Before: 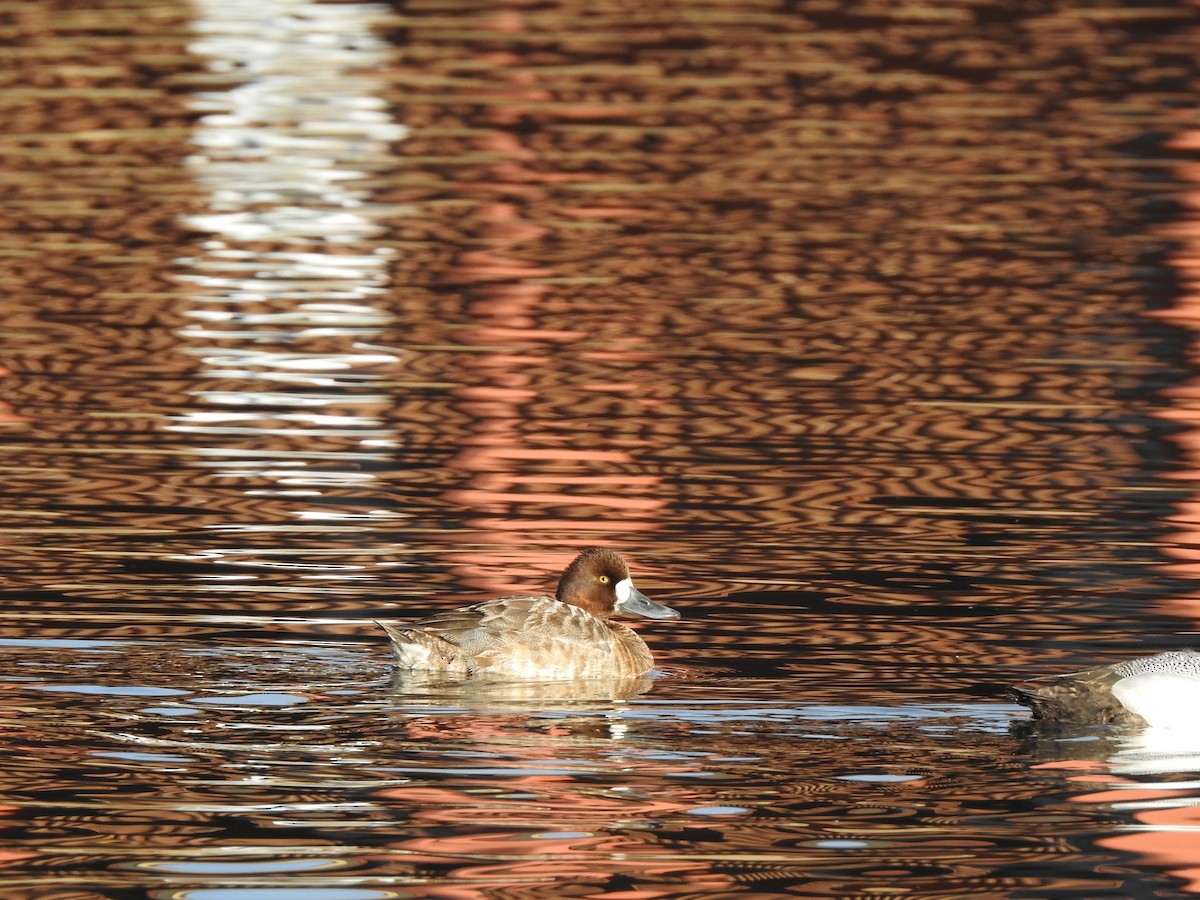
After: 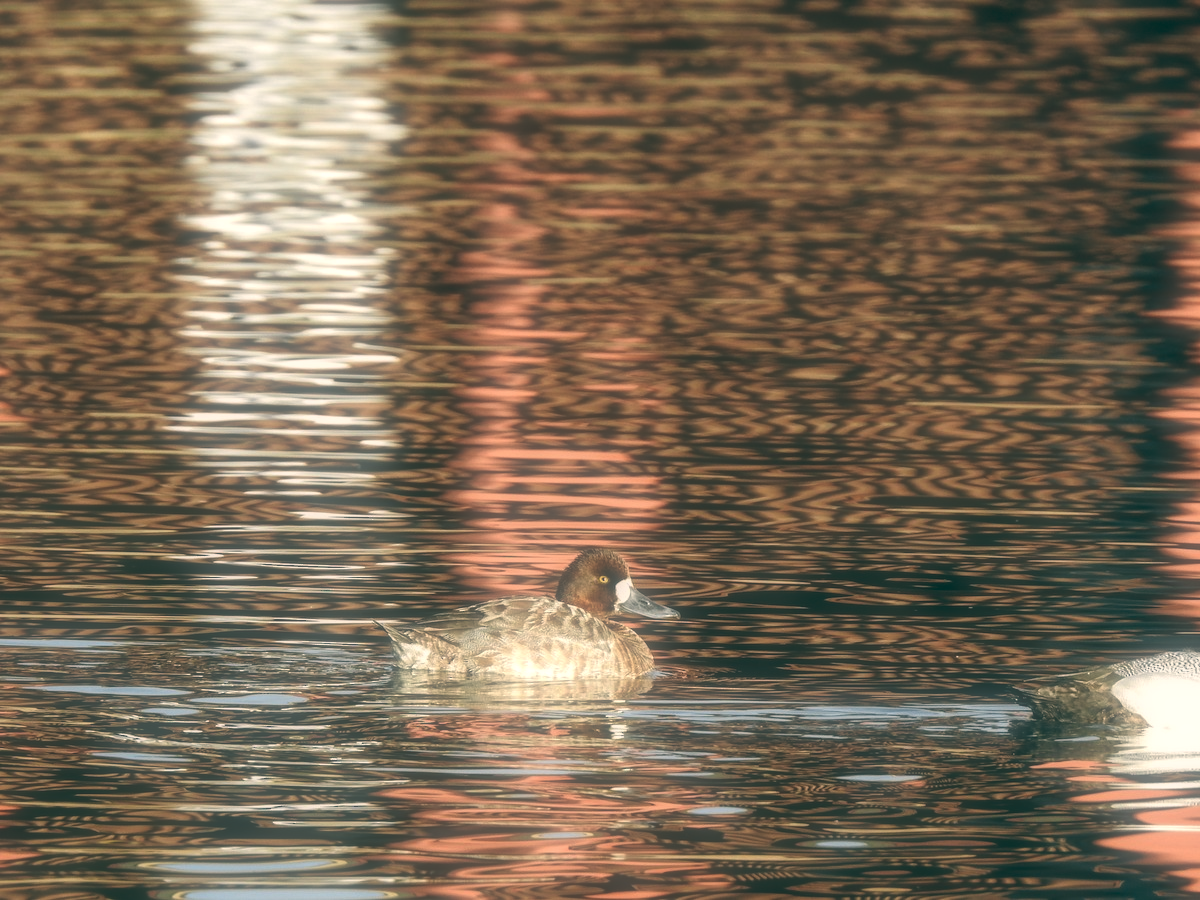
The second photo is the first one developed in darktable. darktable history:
soften: size 60.24%, saturation 65.46%, brightness 0.506 EV, mix 25.7%
local contrast: on, module defaults
color balance: lift [1.005, 0.99, 1.007, 1.01], gamma [1, 0.979, 1.011, 1.021], gain [0.923, 1.098, 1.025, 0.902], input saturation 90.45%, contrast 7.73%, output saturation 105.91%
